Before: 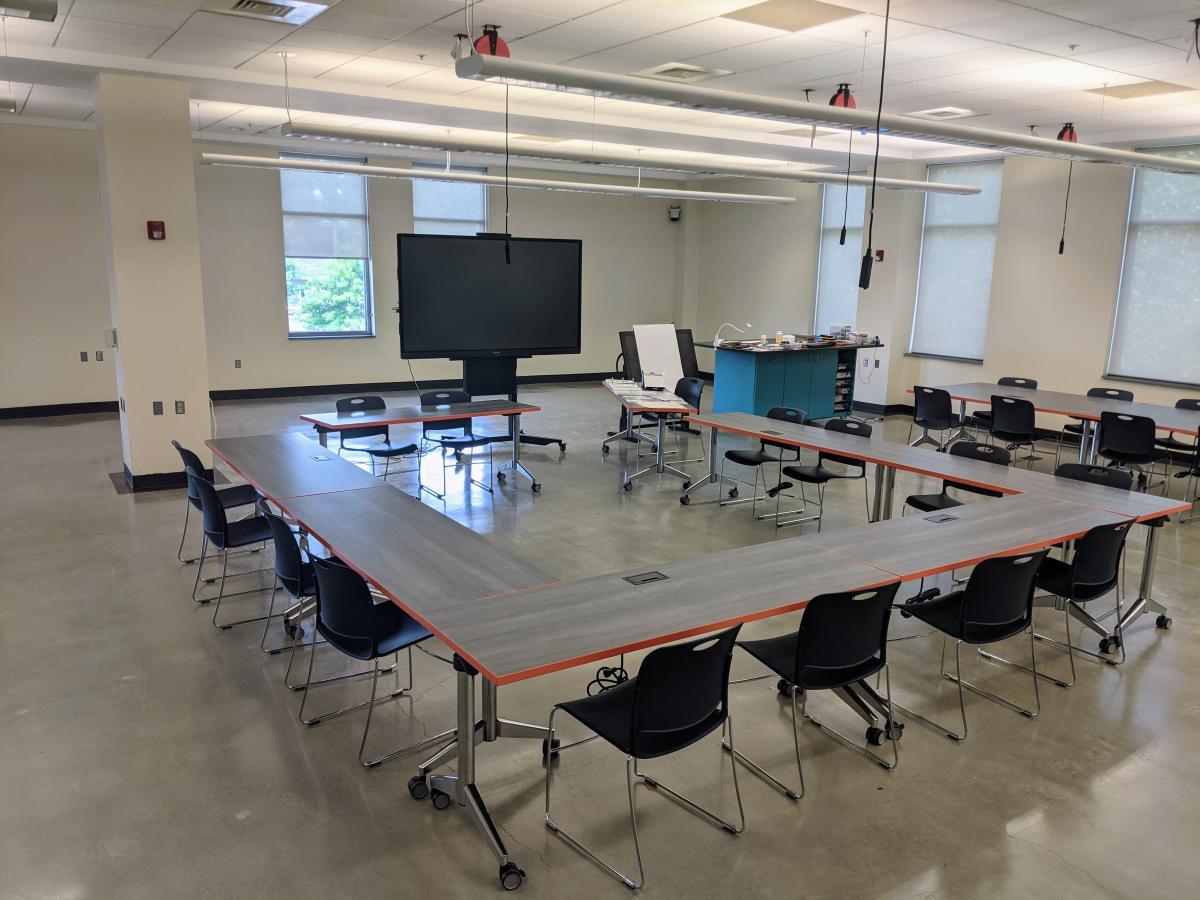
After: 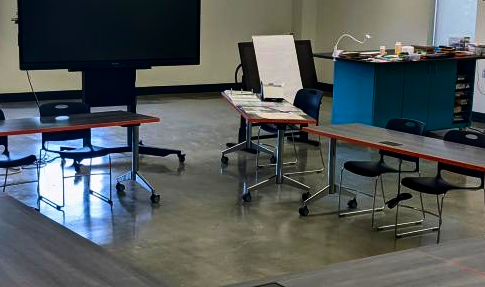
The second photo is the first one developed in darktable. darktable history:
crop: left 31.751%, top 32.172%, right 27.8%, bottom 35.83%
velvia: on, module defaults
contrast brightness saturation: contrast 0.19, brightness -0.24, saturation 0.11
